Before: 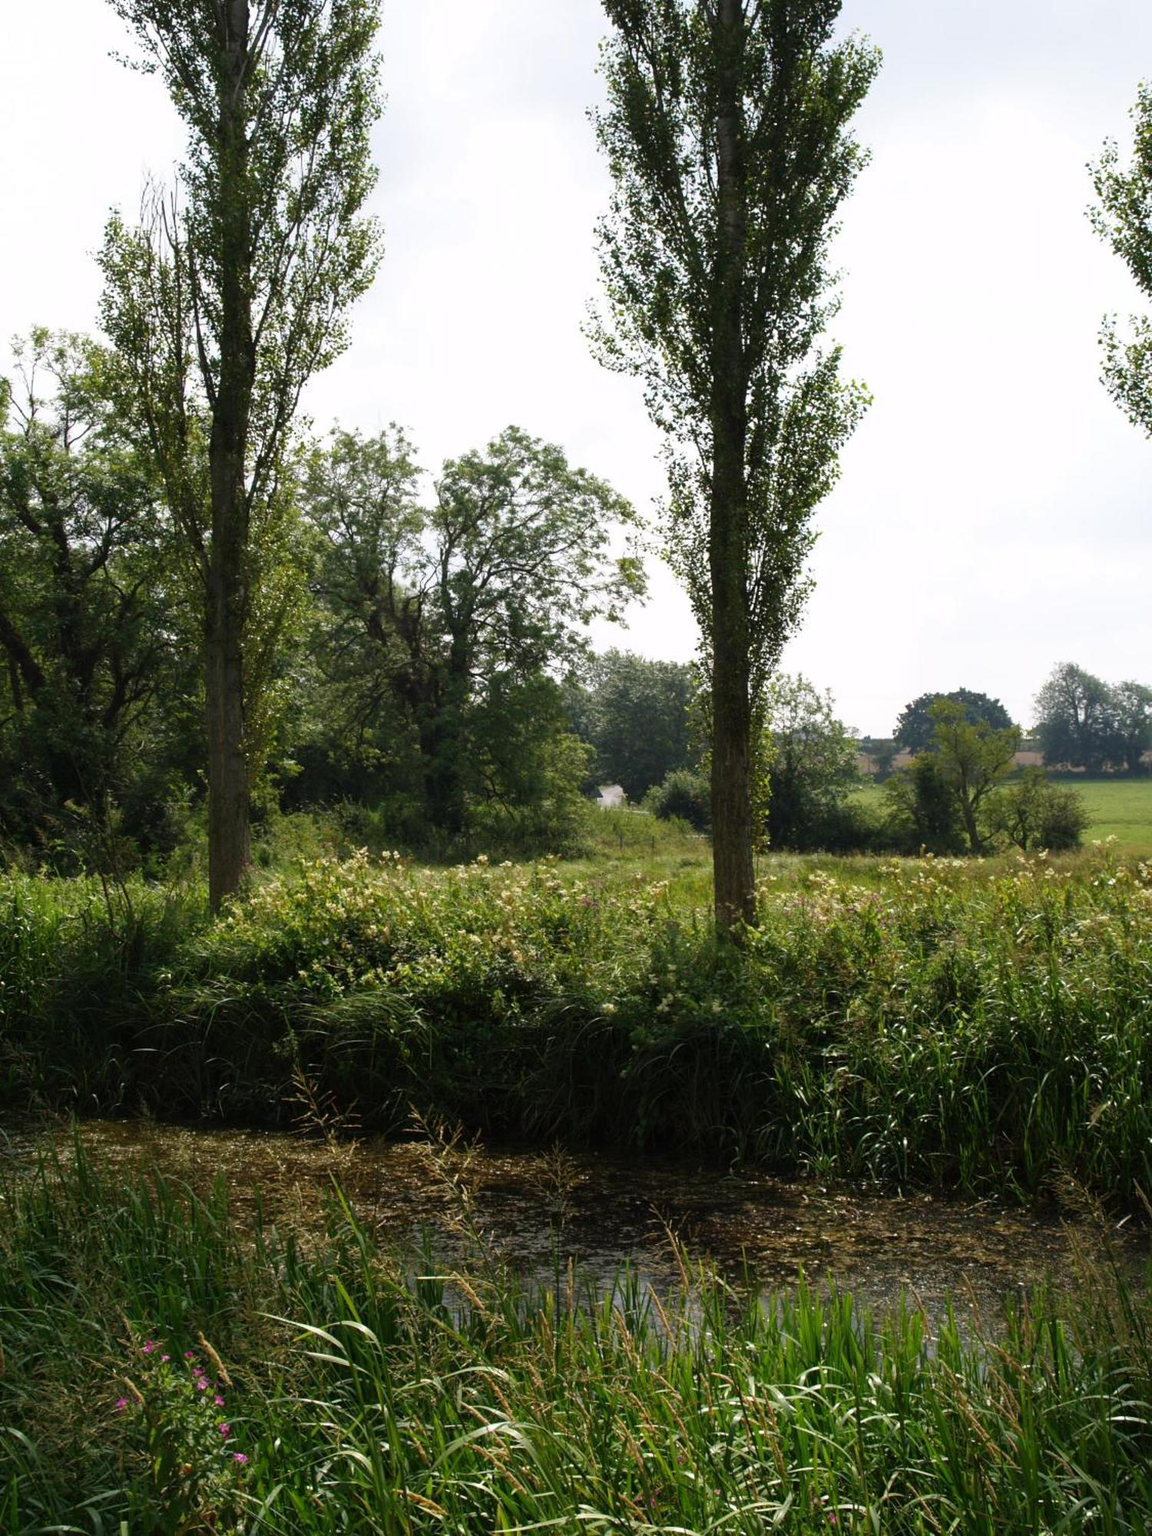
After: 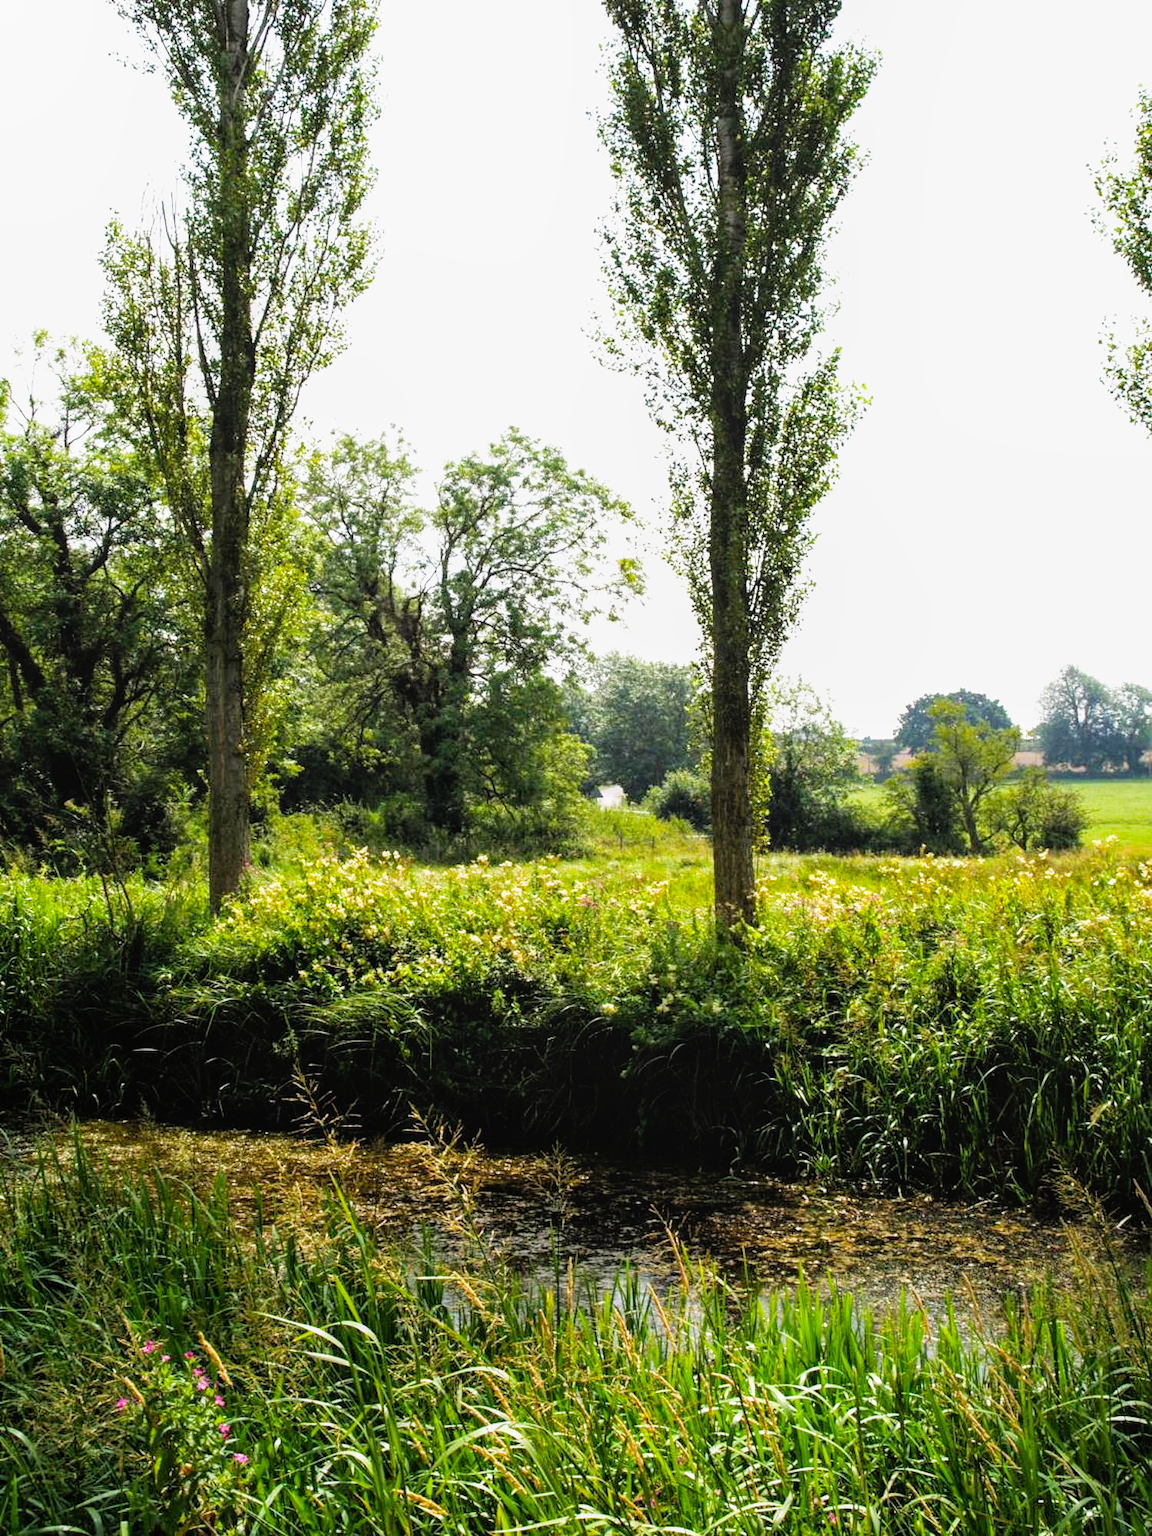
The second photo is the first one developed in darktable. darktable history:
local contrast: detail 110%
color balance rgb: perceptual saturation grading › global saturation 20%, global vibrance 20%
filmic rgb: black relative exposure -5 EV, white relative exposure 3.5 EV, hardness 3.19, contrast 1.2, highlights saturation mix -50%
exposure: black level correction 0, exposure 1.5 EV, compensate highlight preservation false
